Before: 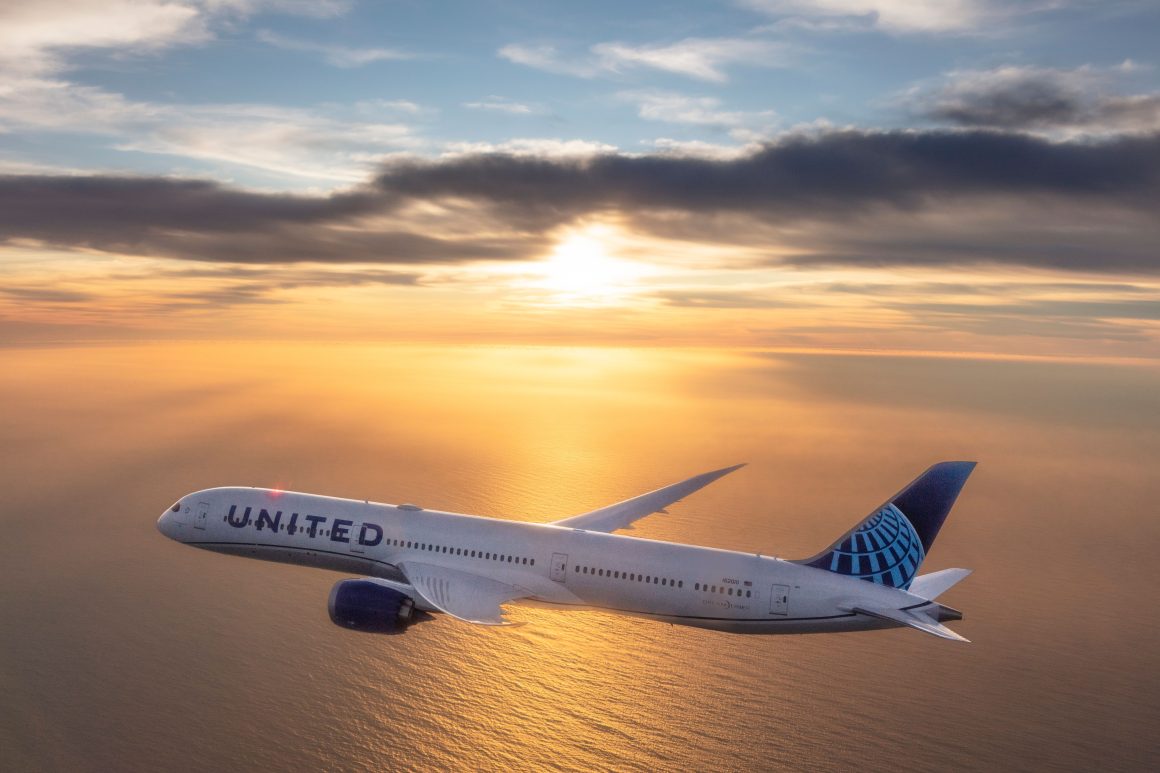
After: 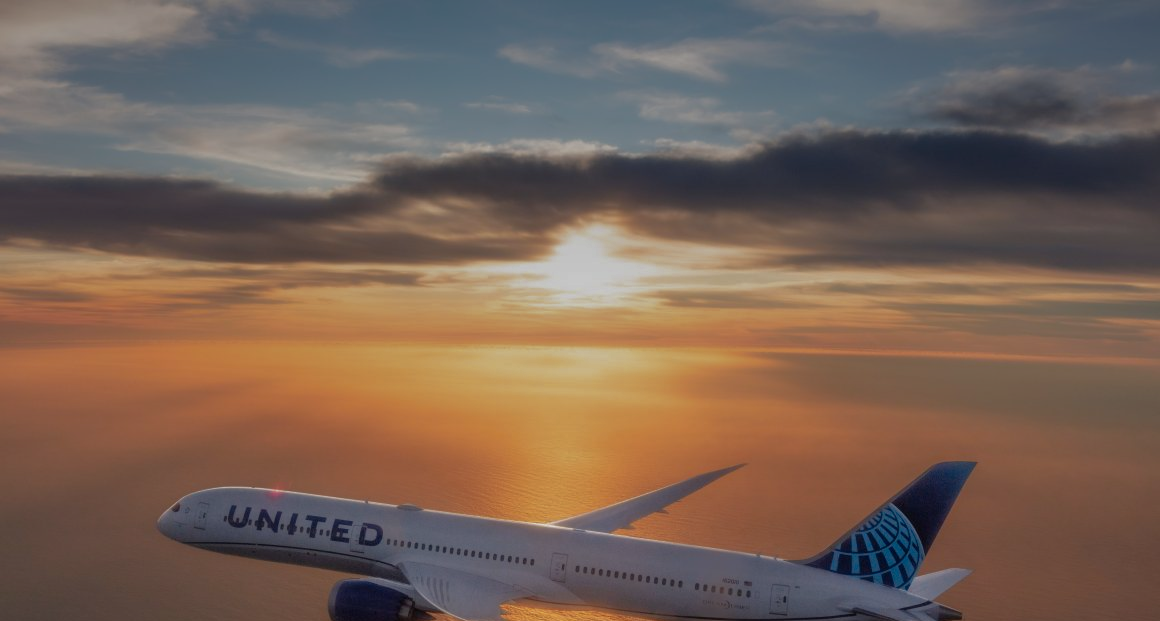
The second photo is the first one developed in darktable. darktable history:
crop: bottom 19.644%
base curve: curves: ch0 [(0, 0) (0.841, 0.609) (1, 1)]
graduated density: on, module defaults
color zones: curves: ch1 [(0.235, 0.558) (0.75, 0.5)]; ch2 [(0.25, 0.462) (0.749, 0.457)], mix 25.94%
